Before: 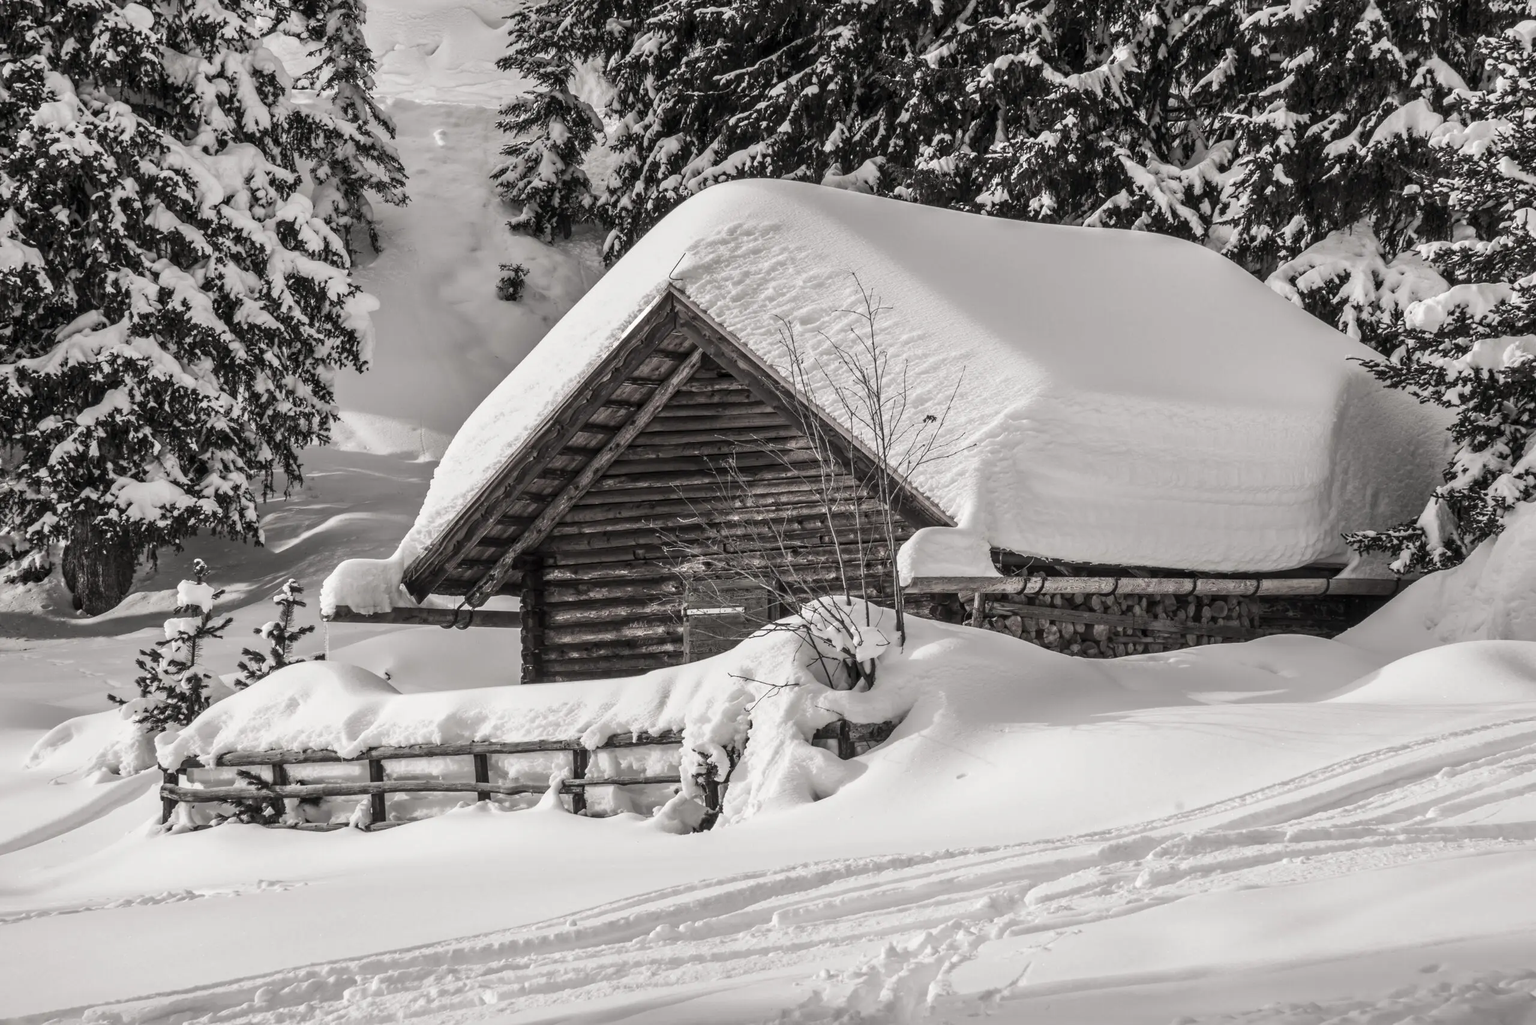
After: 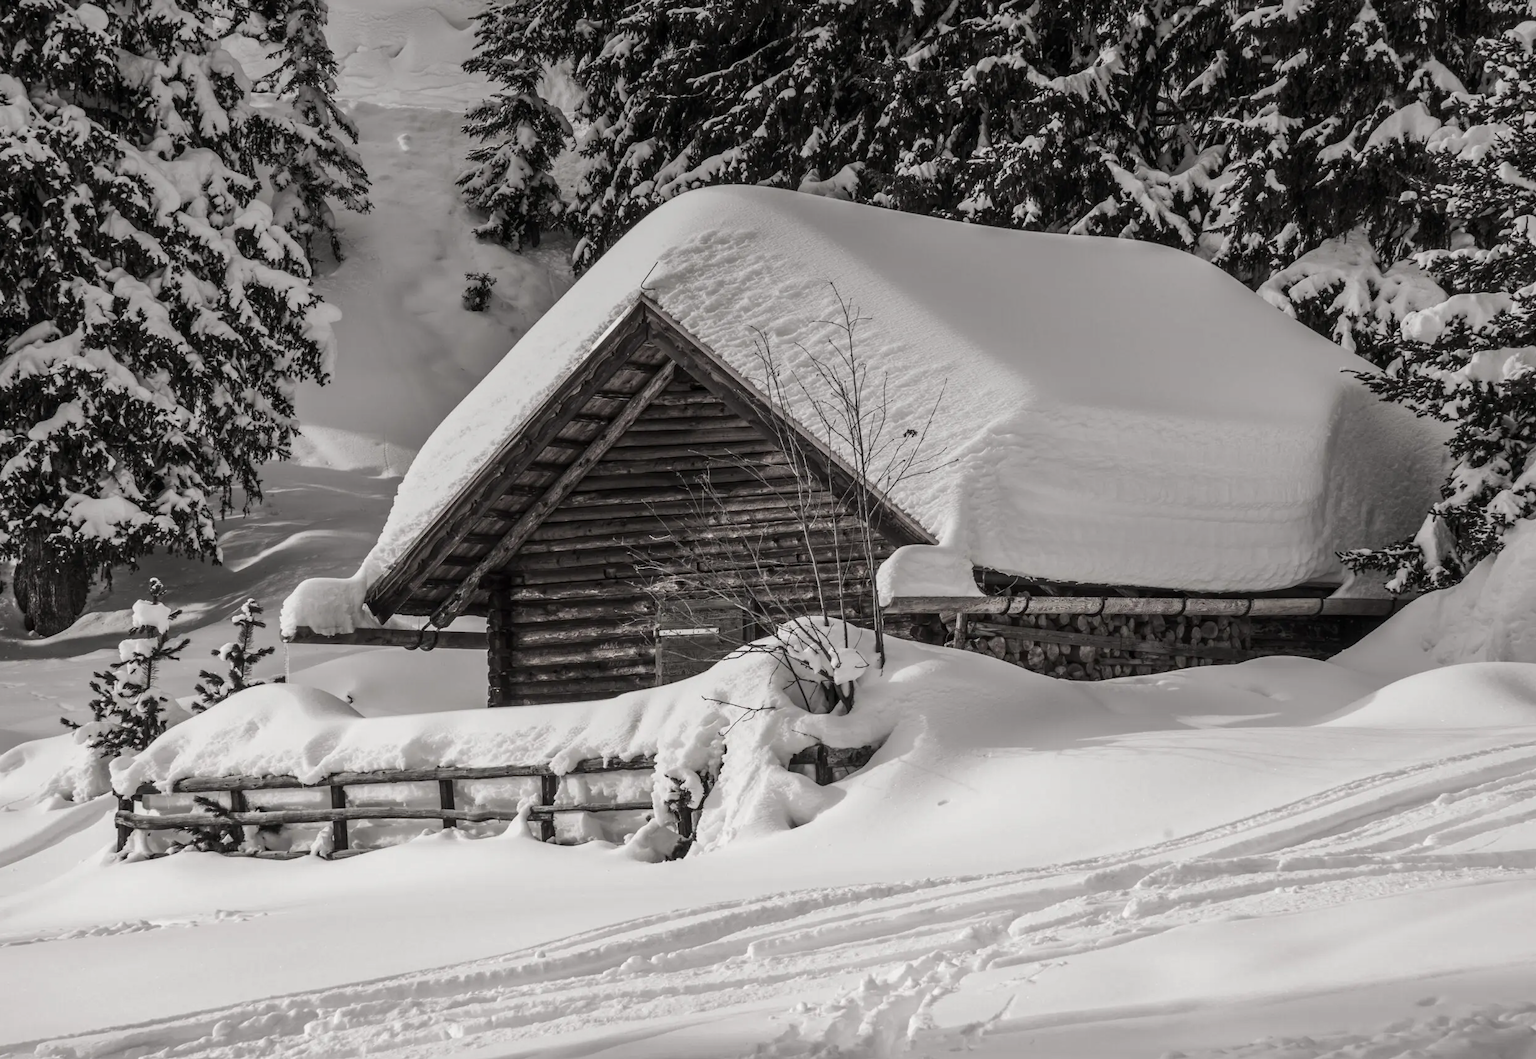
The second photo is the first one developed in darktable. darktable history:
crop and rotate: left 3.238%
contrast brightness saturation: contrast 0.03, brightness -0.04
graduated density: on, module defaults
